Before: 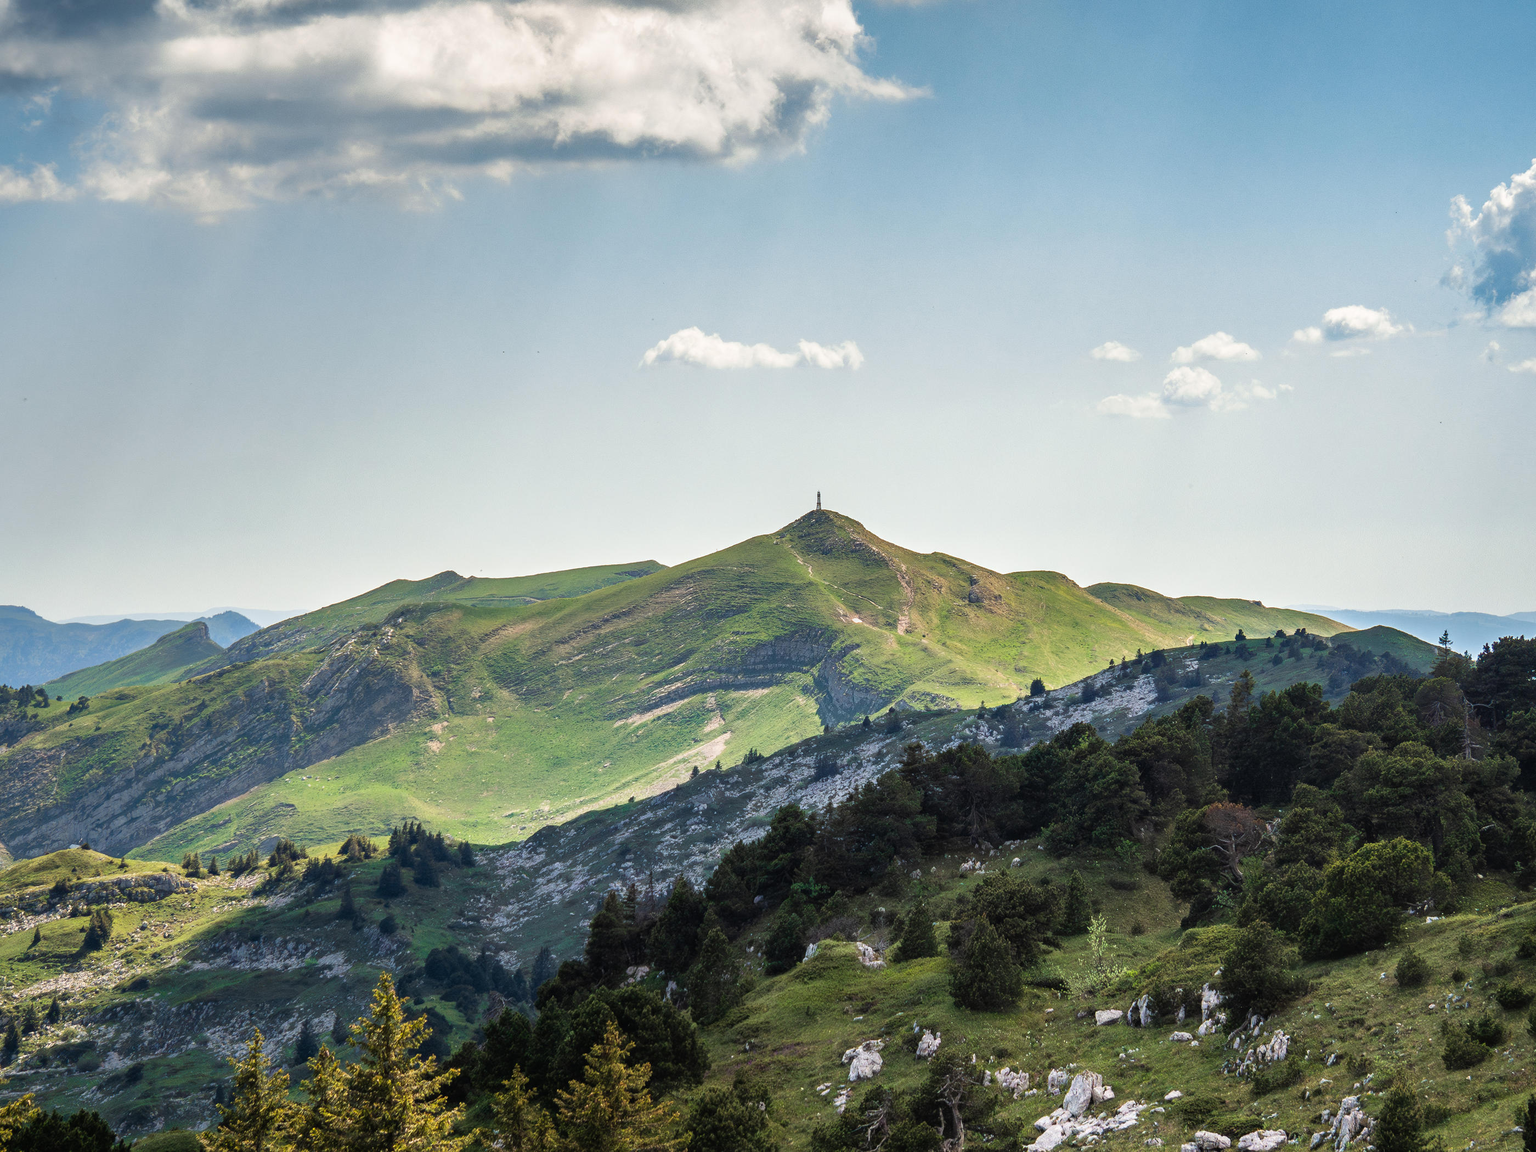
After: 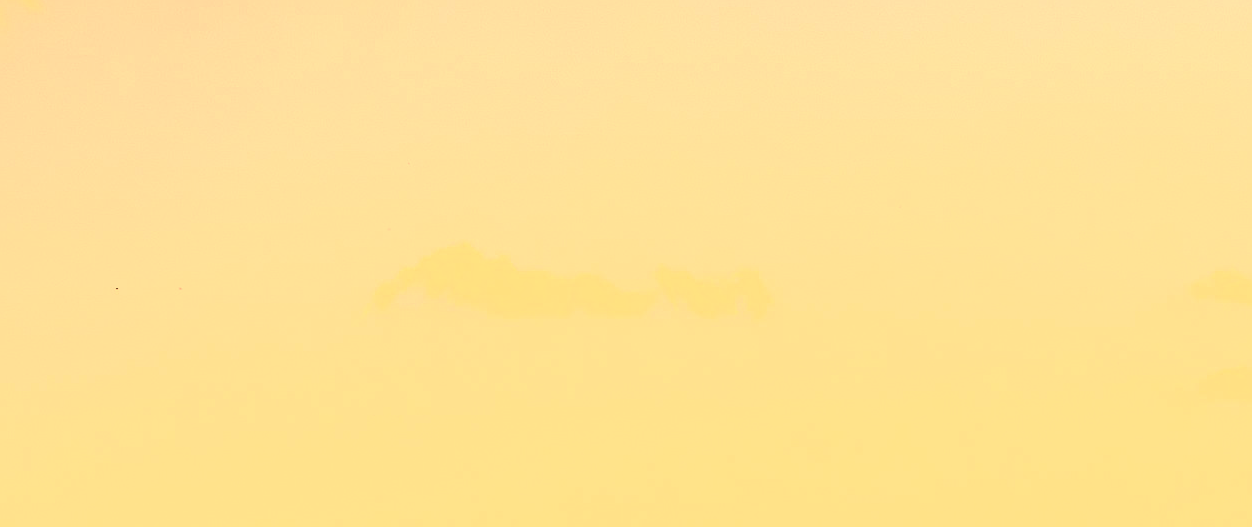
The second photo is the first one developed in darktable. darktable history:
white balance: red 1.467, blue 0.684
haze removal: strength -0.09, adaptive false
contrast brightness saturation: contrast 0.4, brightness 0.1, saturation 0.21
sharpen: radius 1.272, amount 0.305, threshold 0
crop: left 28.64%, top 16.832%, right 26.637%, bottom 58.055%
